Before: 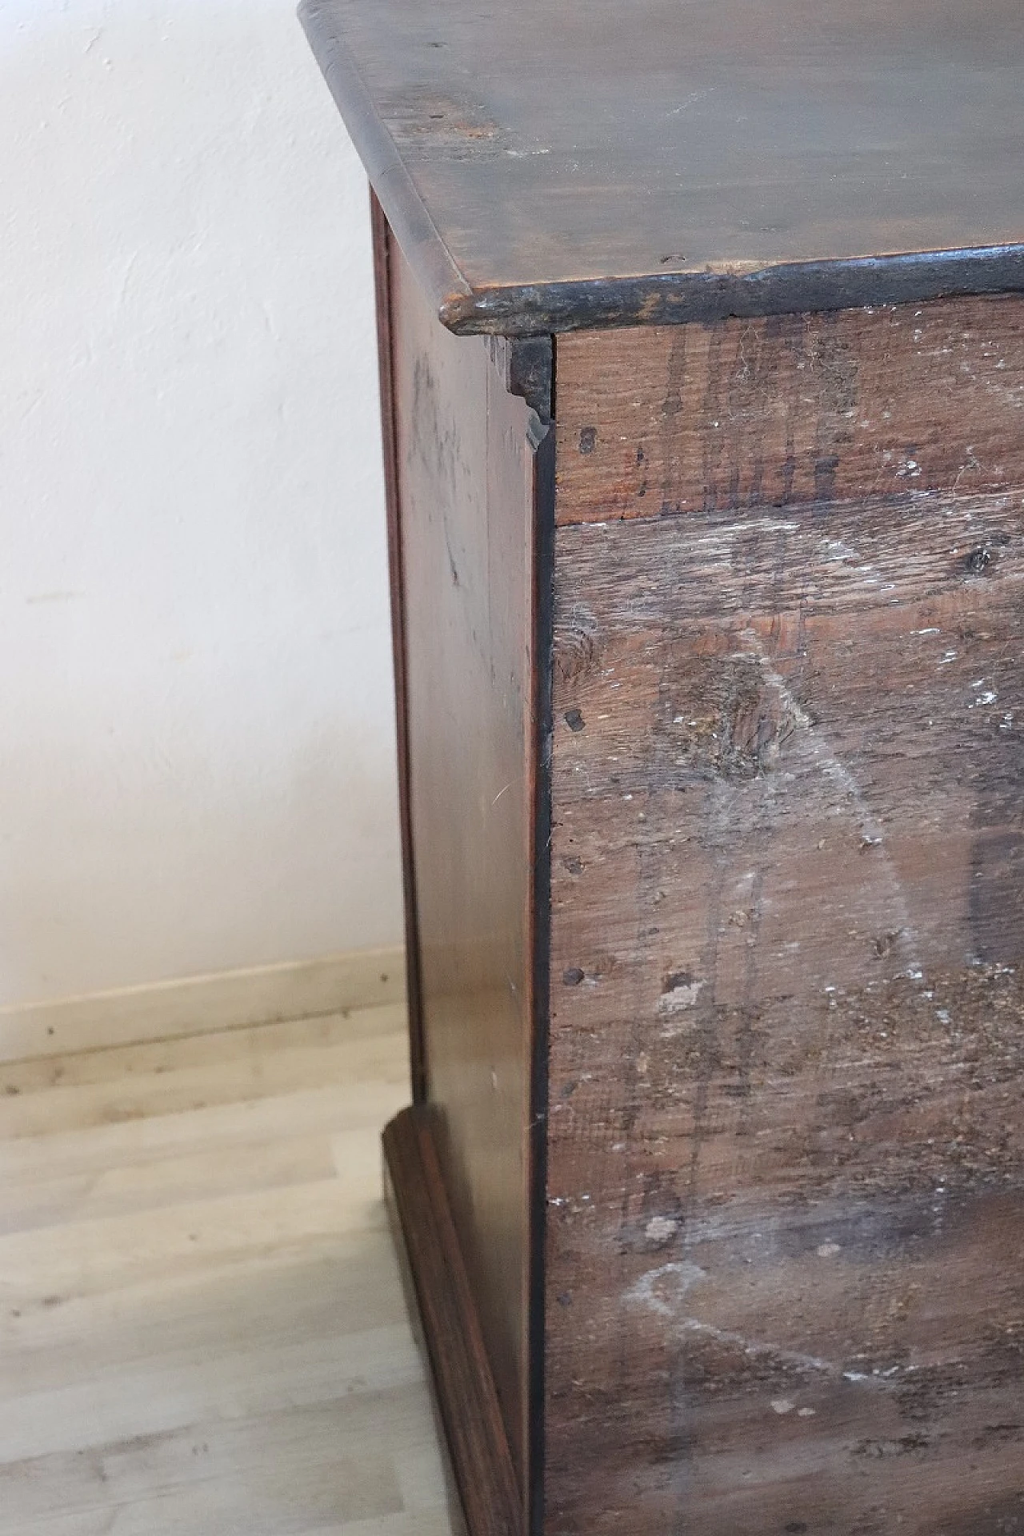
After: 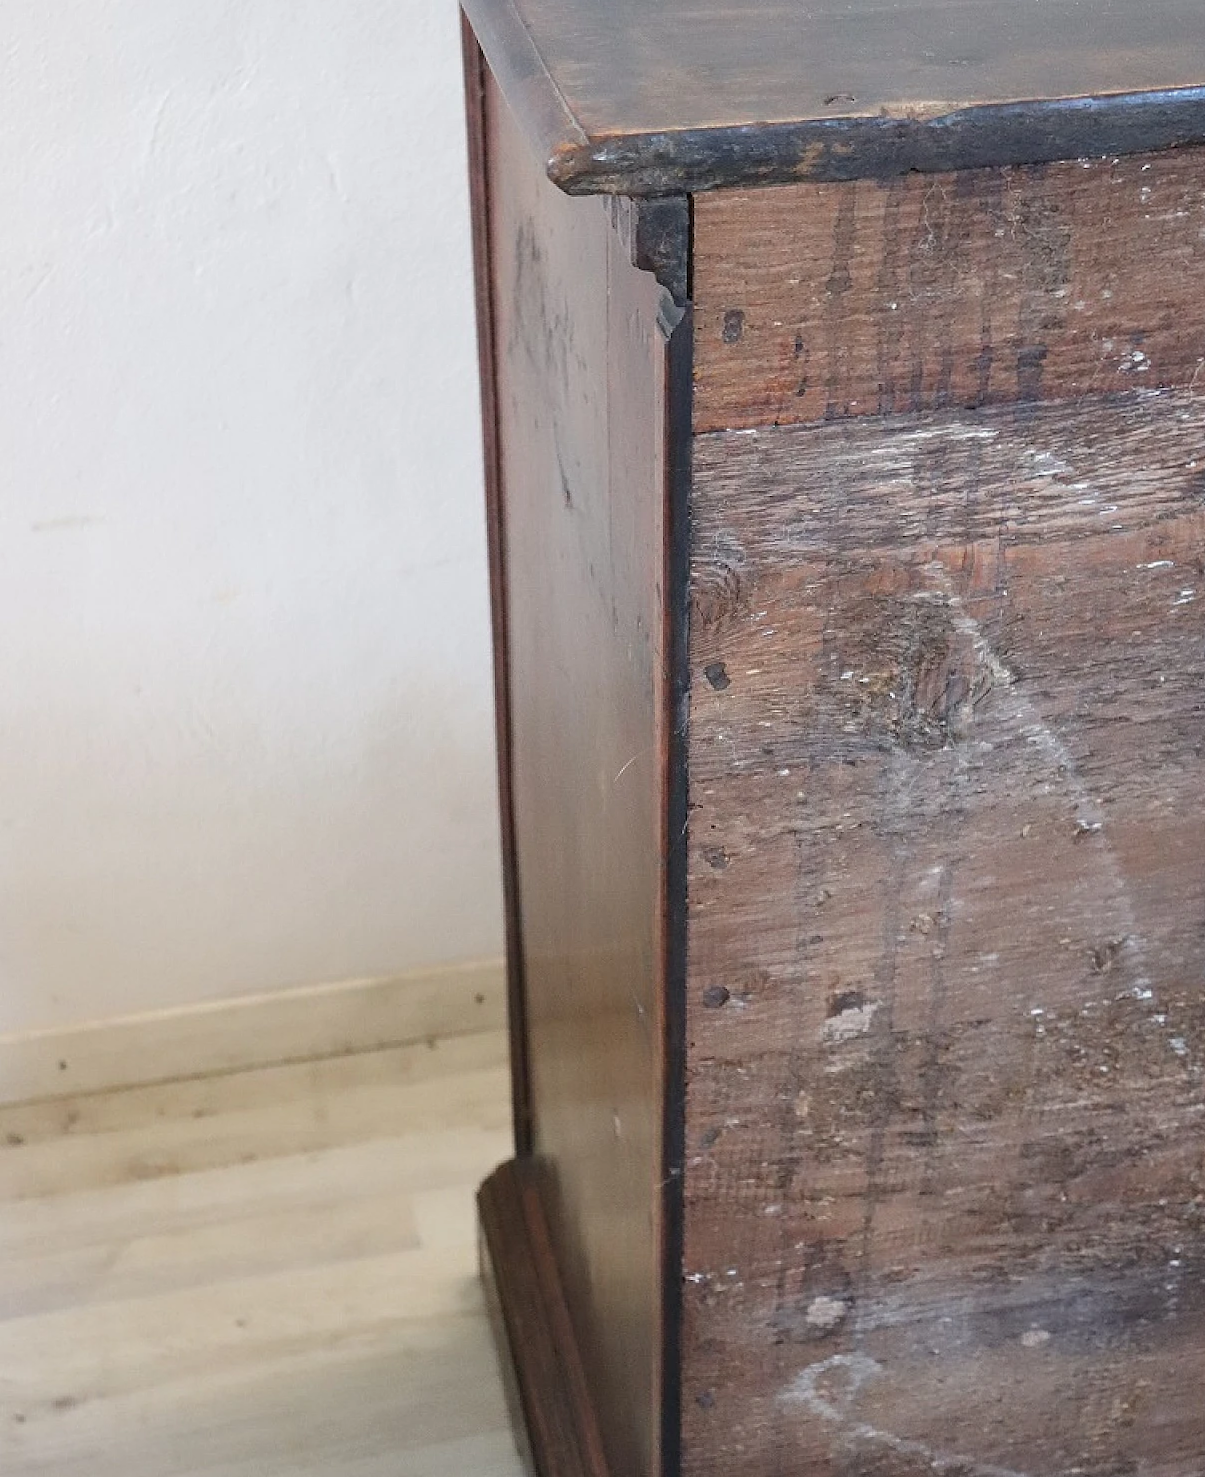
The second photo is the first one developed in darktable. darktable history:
crop and rotate: angle 0.061°, top 11.618%, right 5.633%, bottom 11.293%
